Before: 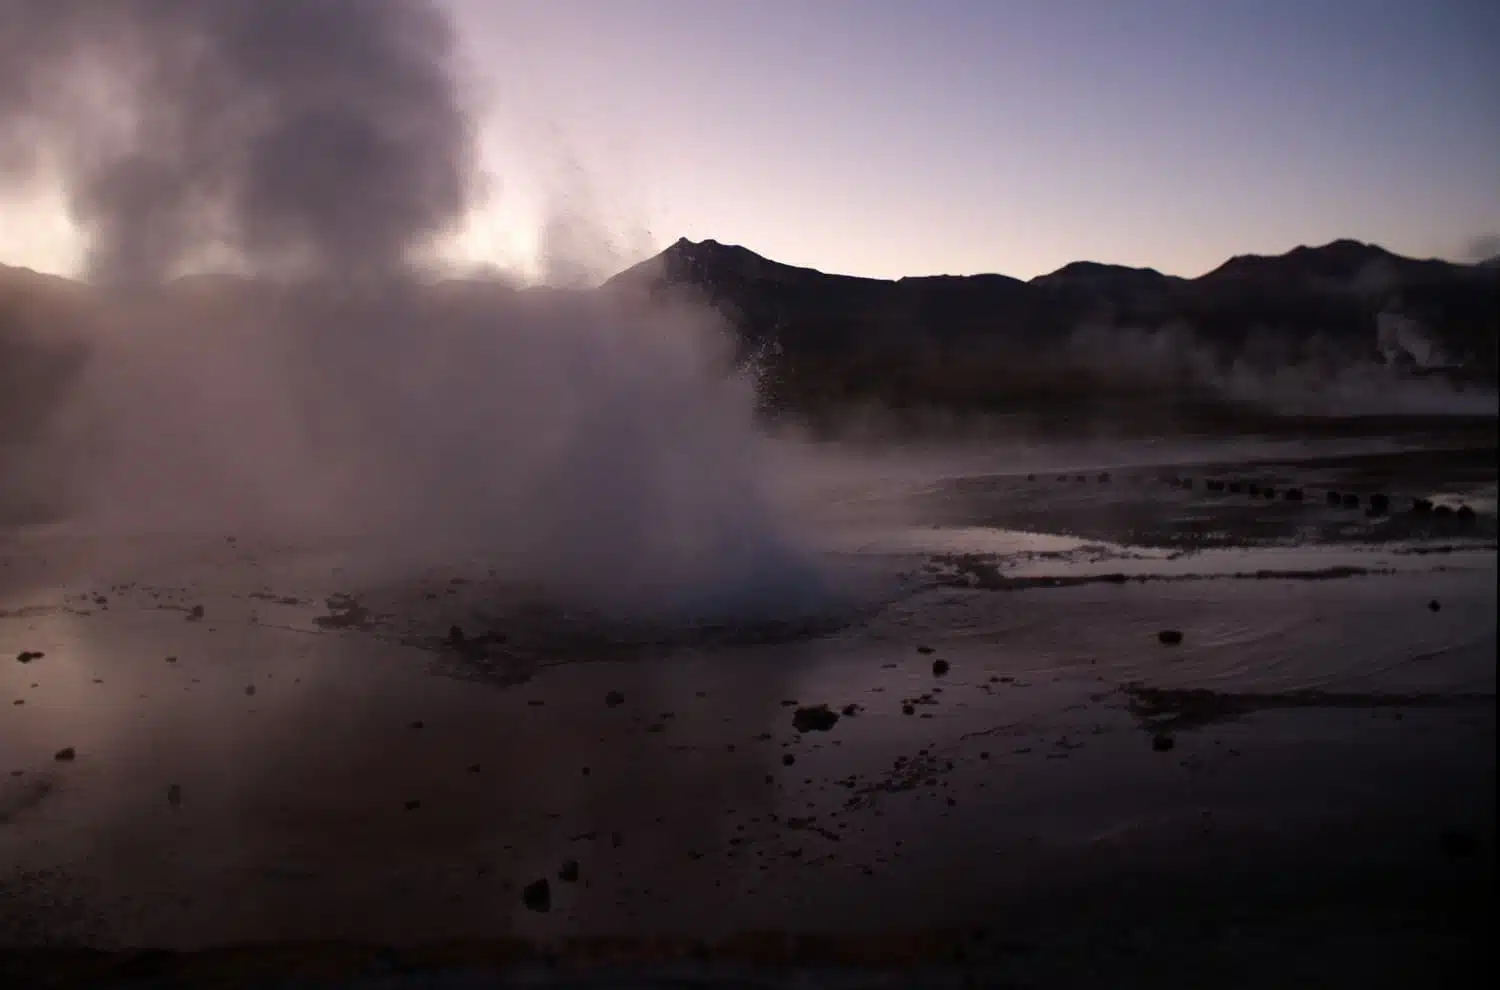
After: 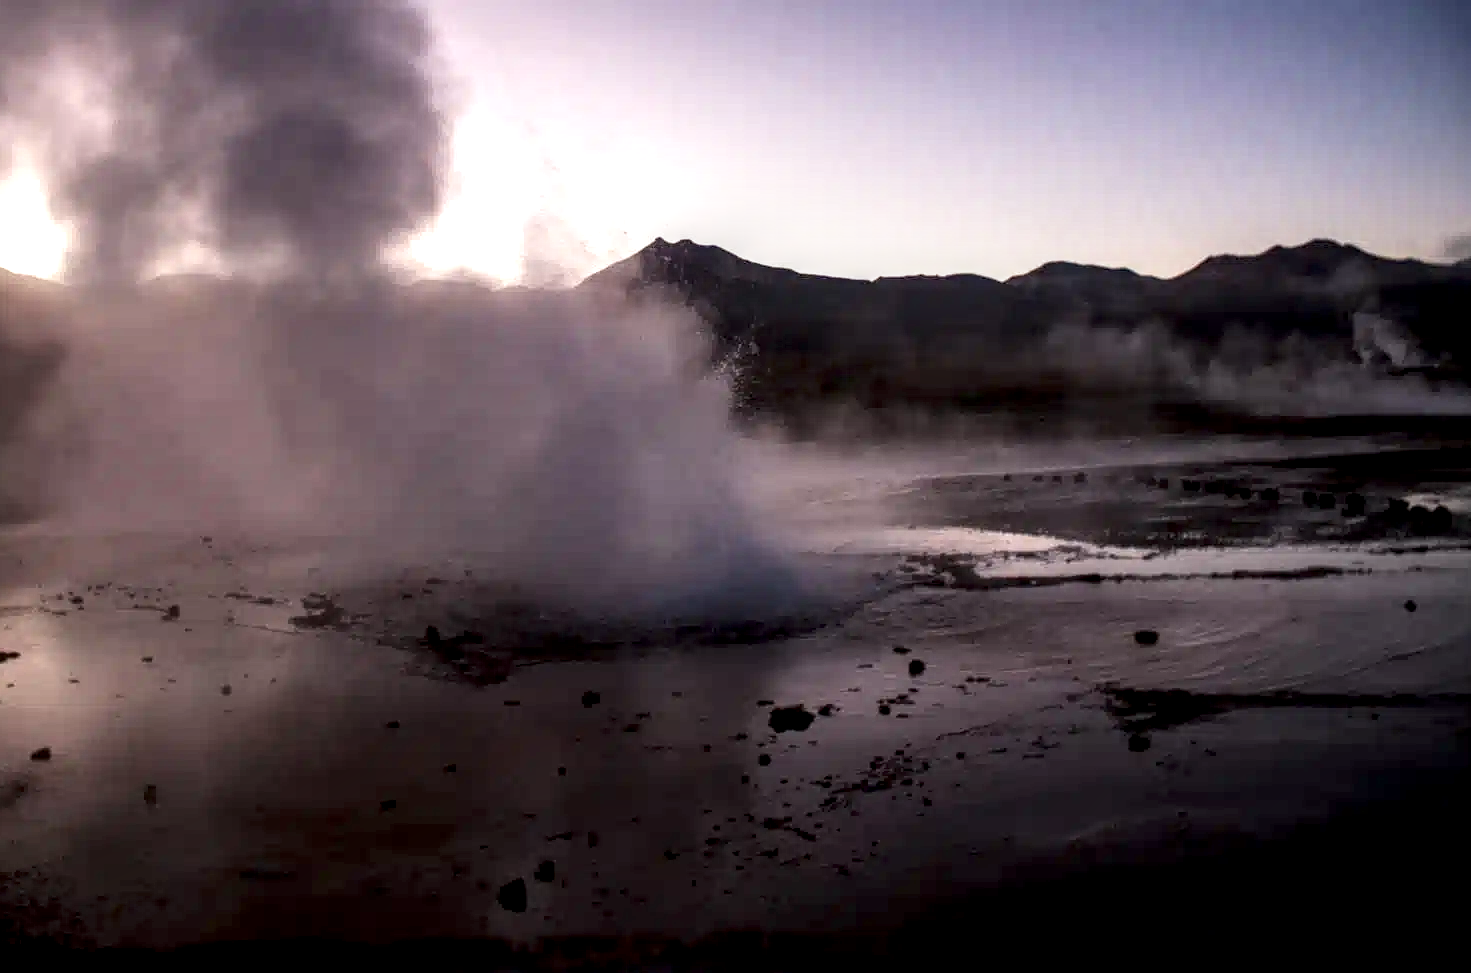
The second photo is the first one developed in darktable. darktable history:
base curve: curves: ch0 [(0, 0) (0.579, 0.807) (1, 1)], preserve colors none
crop: left 1.637%, right 0.273%, bottom 1.618%
local contrast: highlights 19%, detail 188%
